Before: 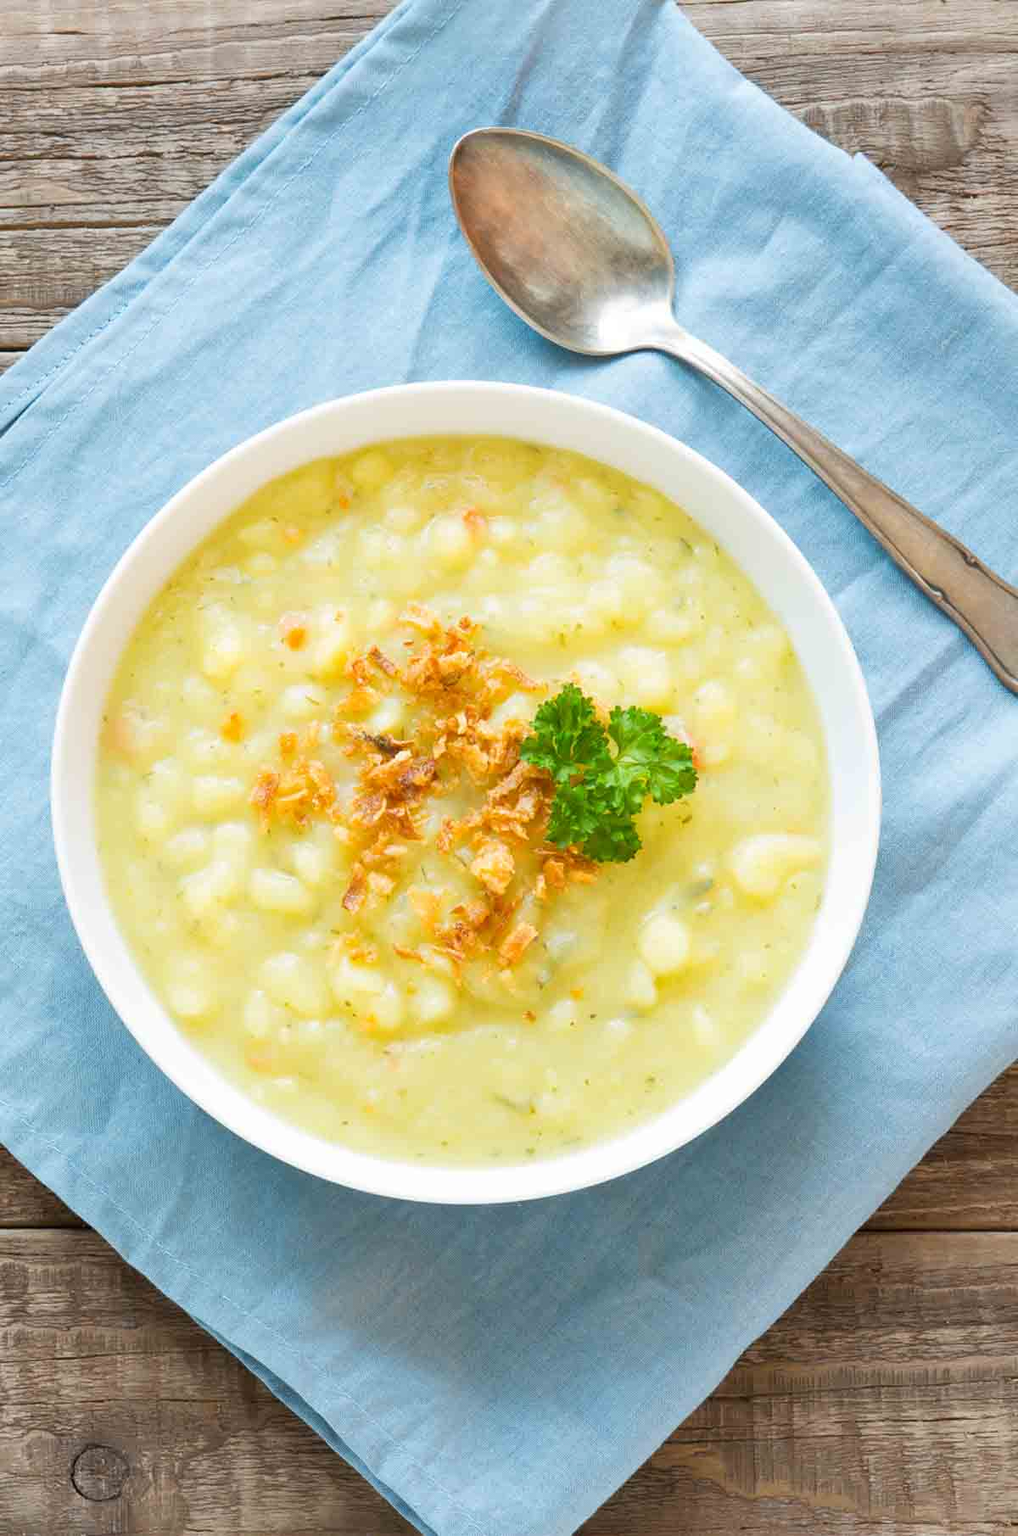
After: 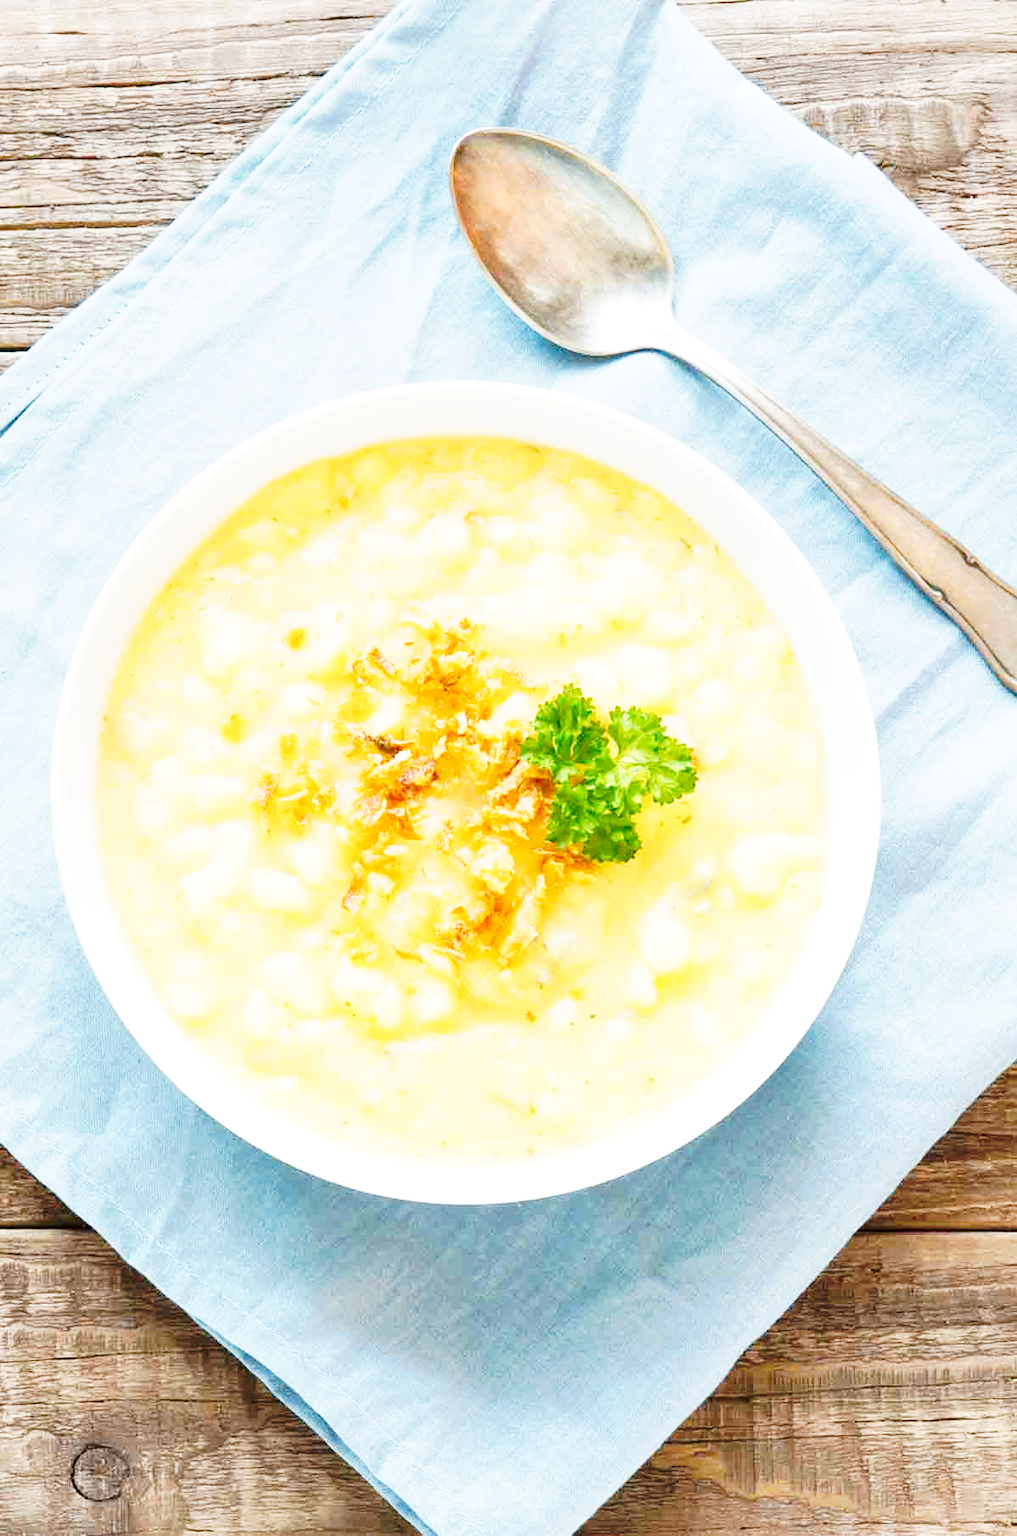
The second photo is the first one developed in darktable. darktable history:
tone curve: curves: ch0 [(0, 0) (0.003, 0.003) (0.011, 0.013) (0.025, 0.028) (0.044, 0.05) (0.069, 0.079) (0.1, 0.113) (0.136, 0.154) (0.177, 0.201) (0.224, 0.268) (0.277, 0.38) (0.335, 0.486) (0.399, 0.588) (0.468, 0.688) (0.543, 0.787) (0.623, 0.854) (0.709, 0.916) (0.801, 0.957) (0.898, 0.978) (1, 1)], preserve colors none
local contrast: highlights 106%, shadows 98%, detail 120%, midtone range 0.2
